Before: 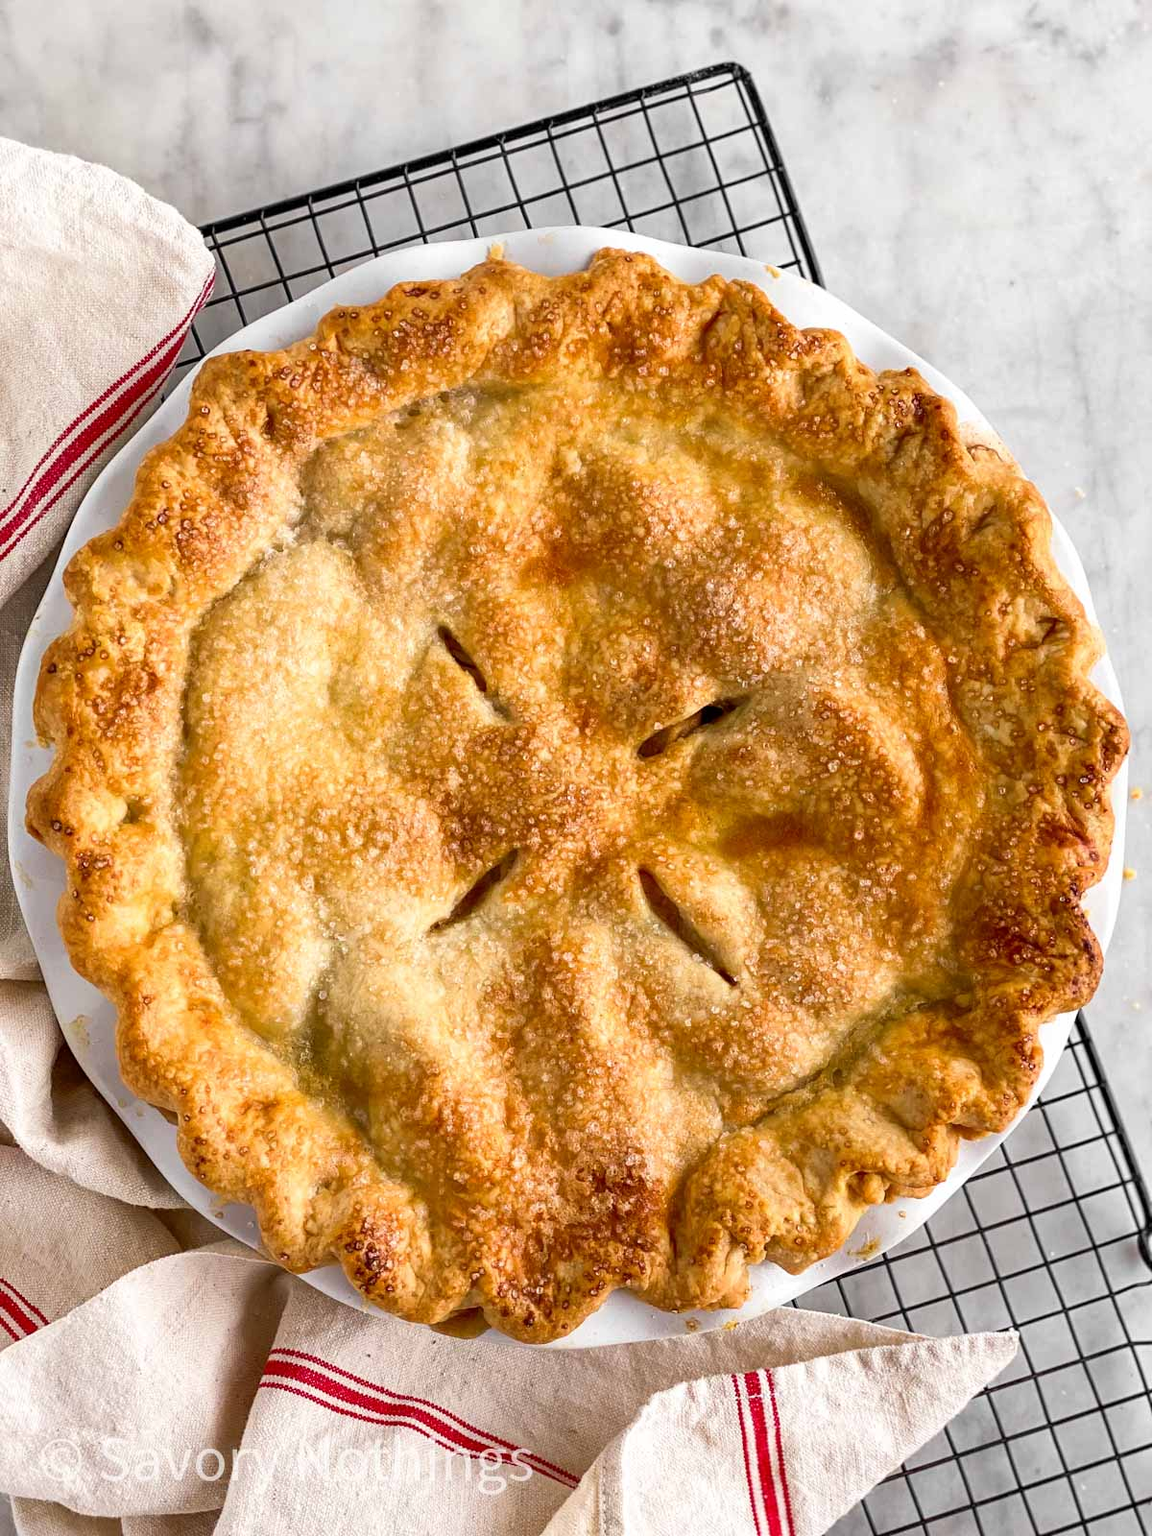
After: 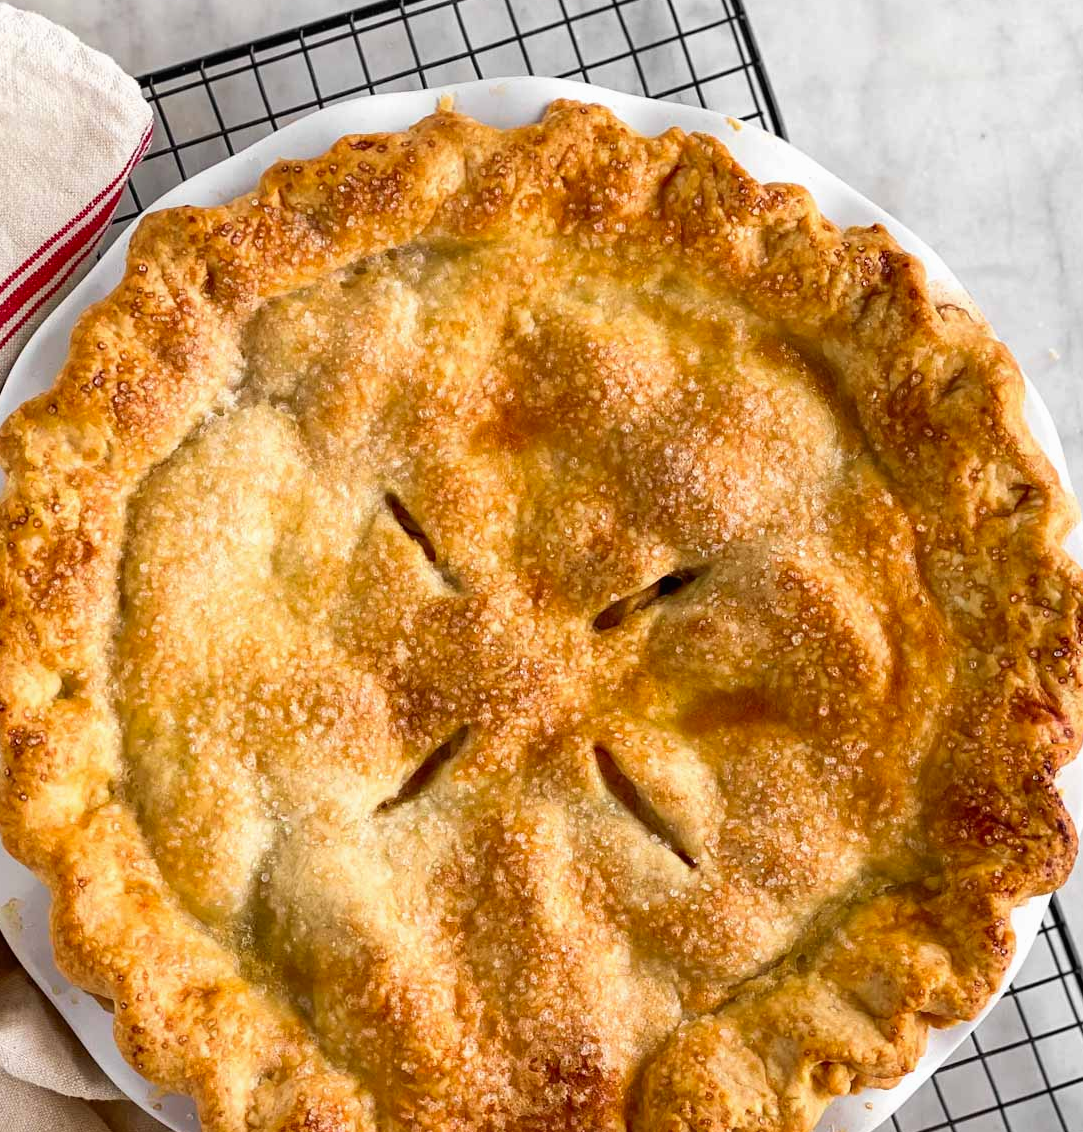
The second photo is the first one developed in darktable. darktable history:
crop: left 5.978%, top 9.948%, right 3.768%, bottom 19.263%
contrast brightness saturation: contrast -0.015, brightness -0.009, saturation 0.035
